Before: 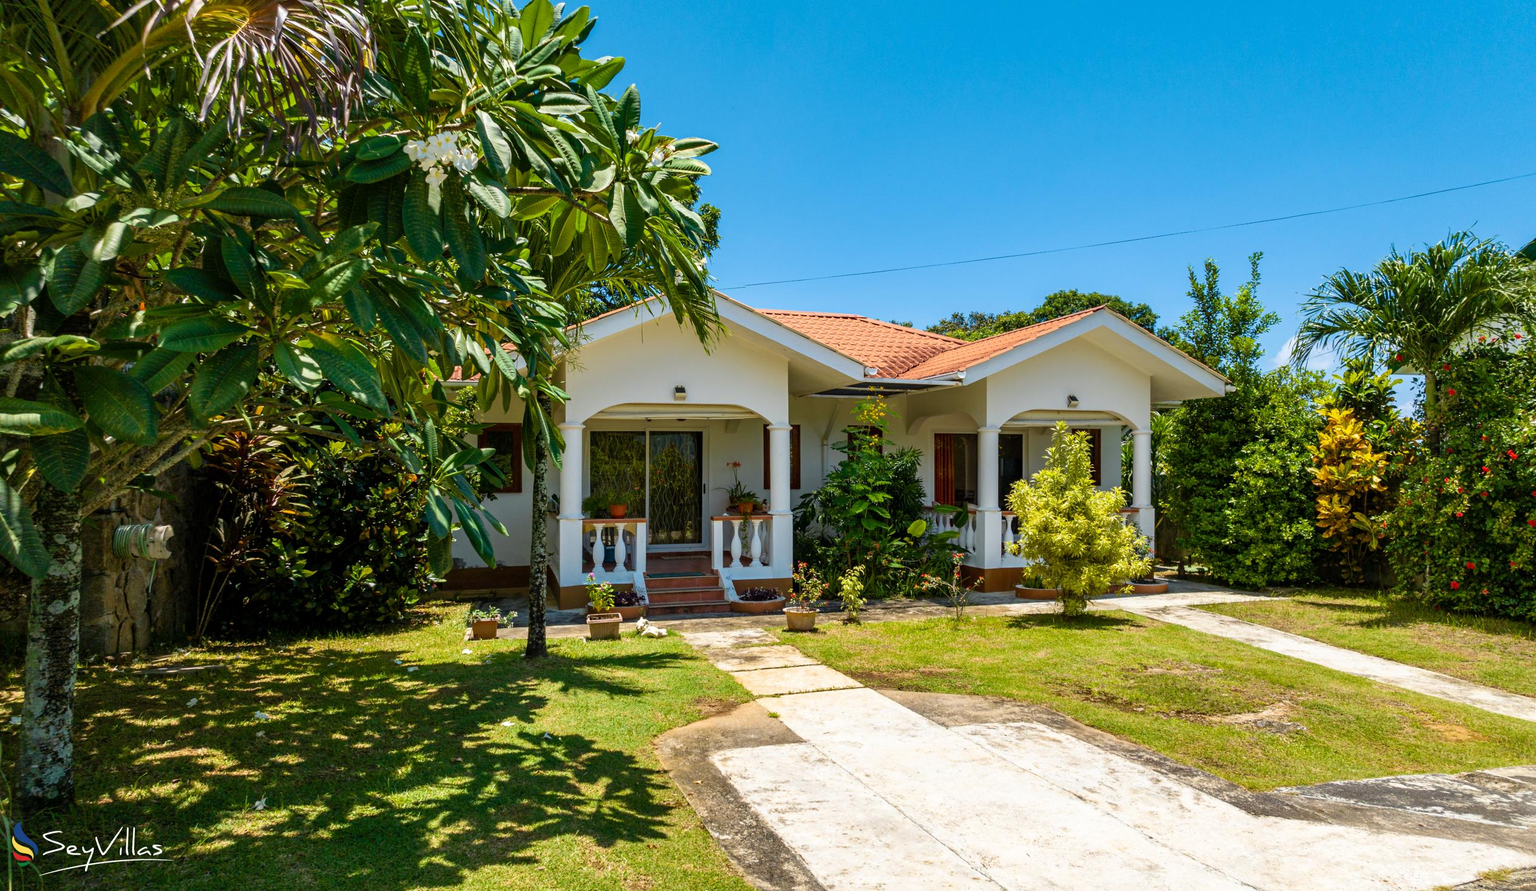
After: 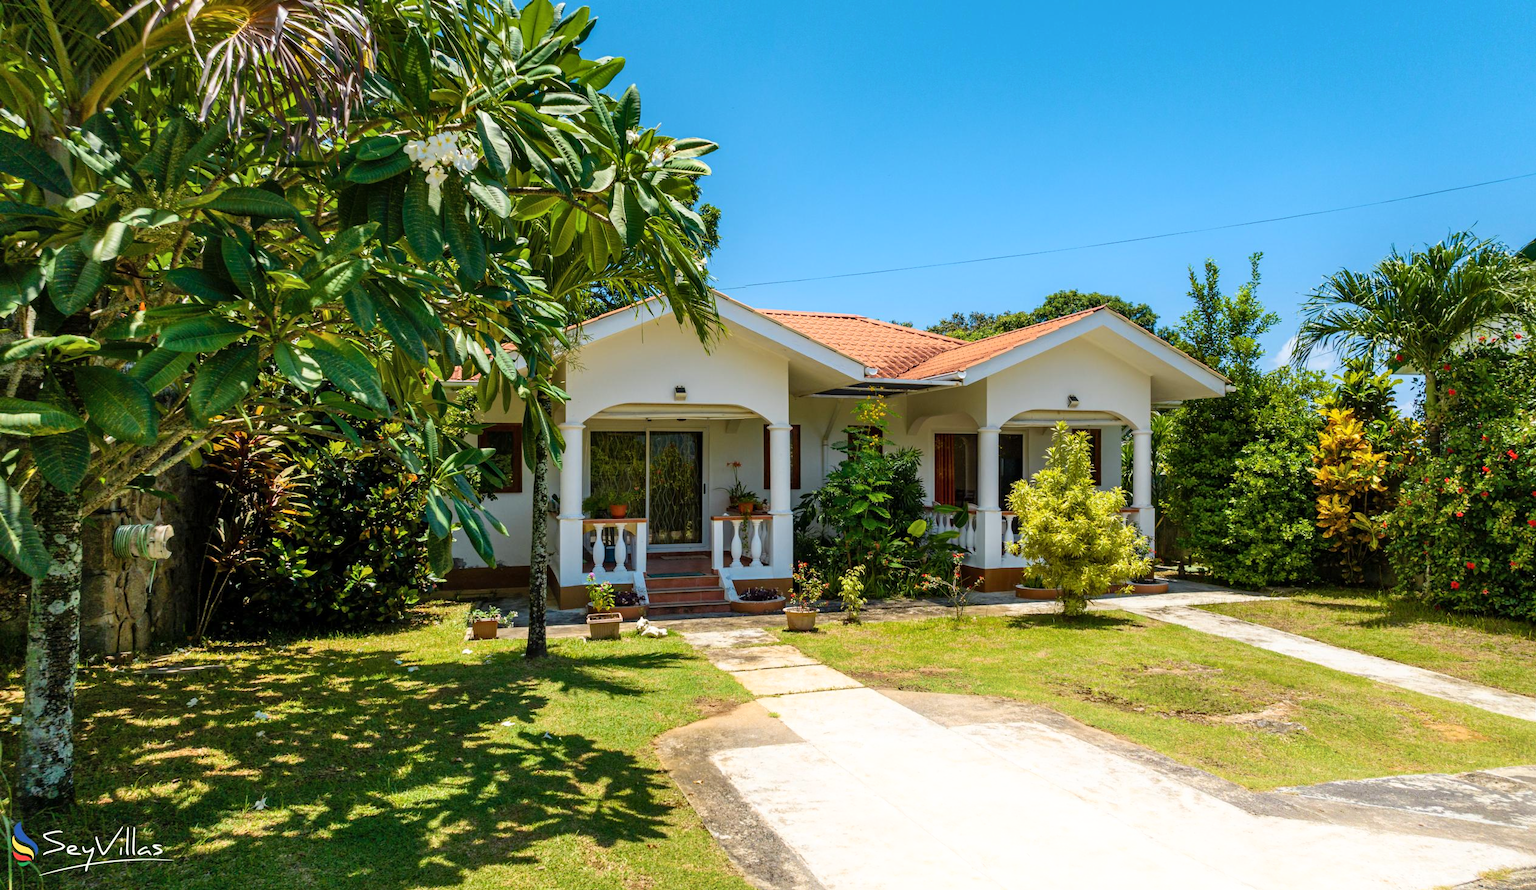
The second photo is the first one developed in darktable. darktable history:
shadows and highlights: highlights 70.67, soften with gaussian
